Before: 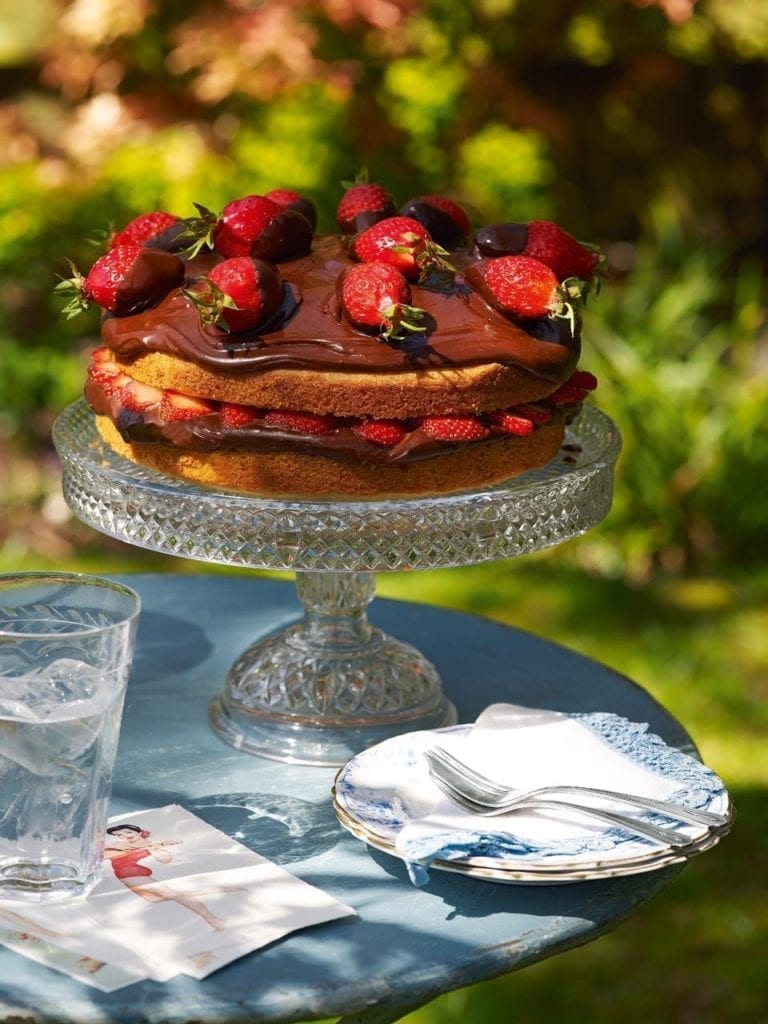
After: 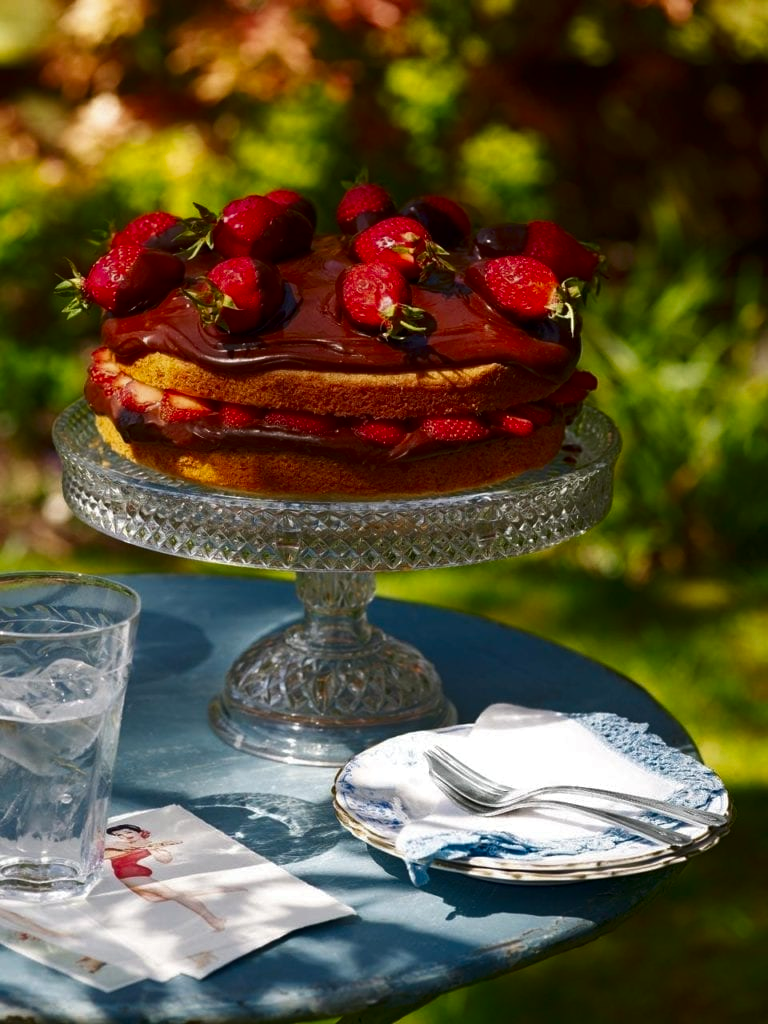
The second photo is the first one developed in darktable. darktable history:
contrast brightness saturation: brightness -0.217, saturation 0.083
